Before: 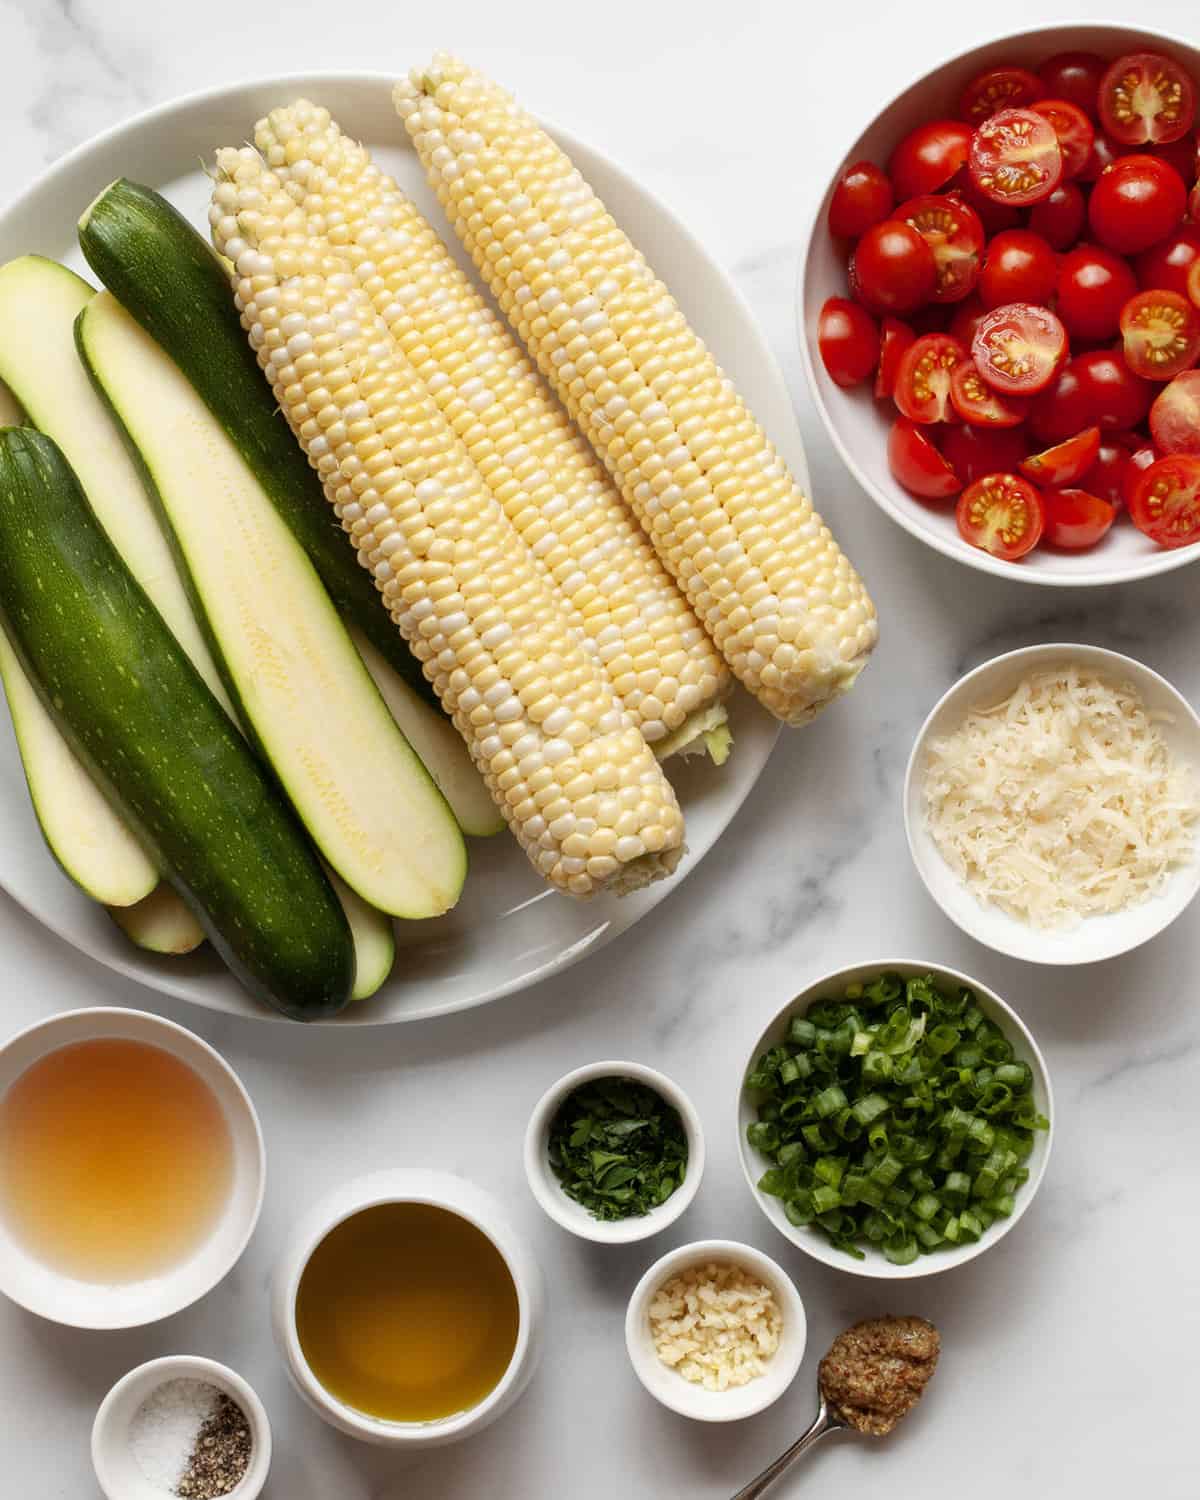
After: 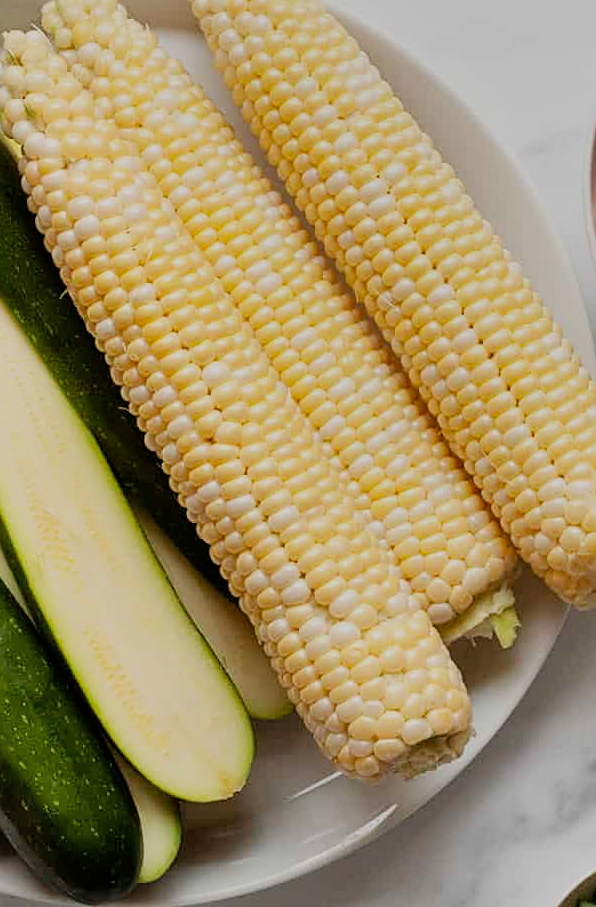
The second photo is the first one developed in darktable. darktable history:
filmic rgb: black relative exposure -8.47 EV, white relative exposure 4.66 EV, hardness 3.83
sharpen: amount 0.498
shadows and highlights: soften with gaussian
crop: left 17.817%, top 7.82%, right 32.436%, bottom 31.685%
